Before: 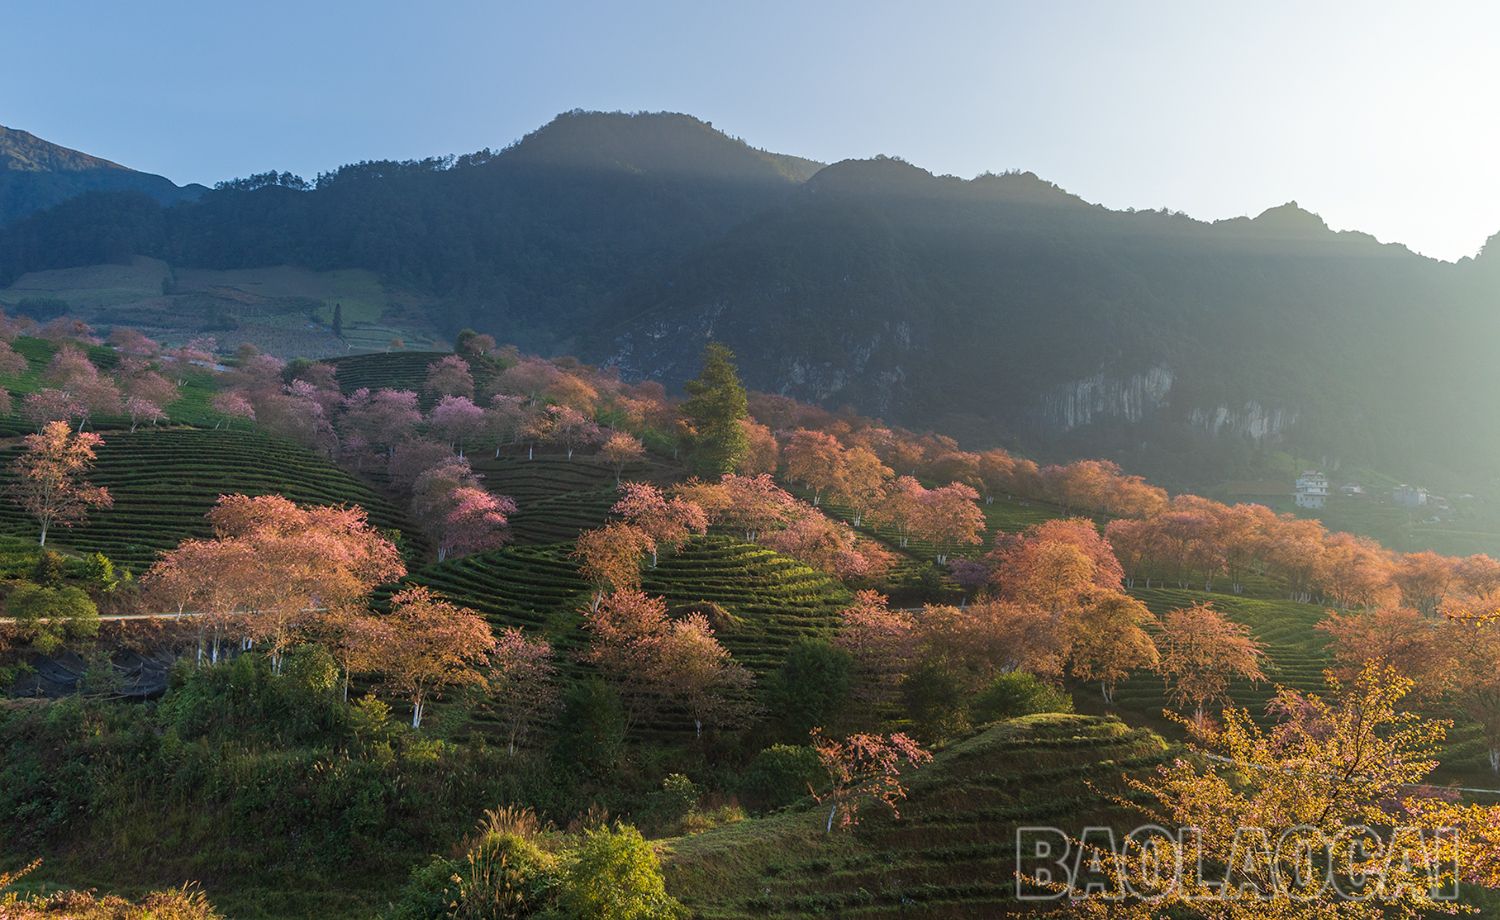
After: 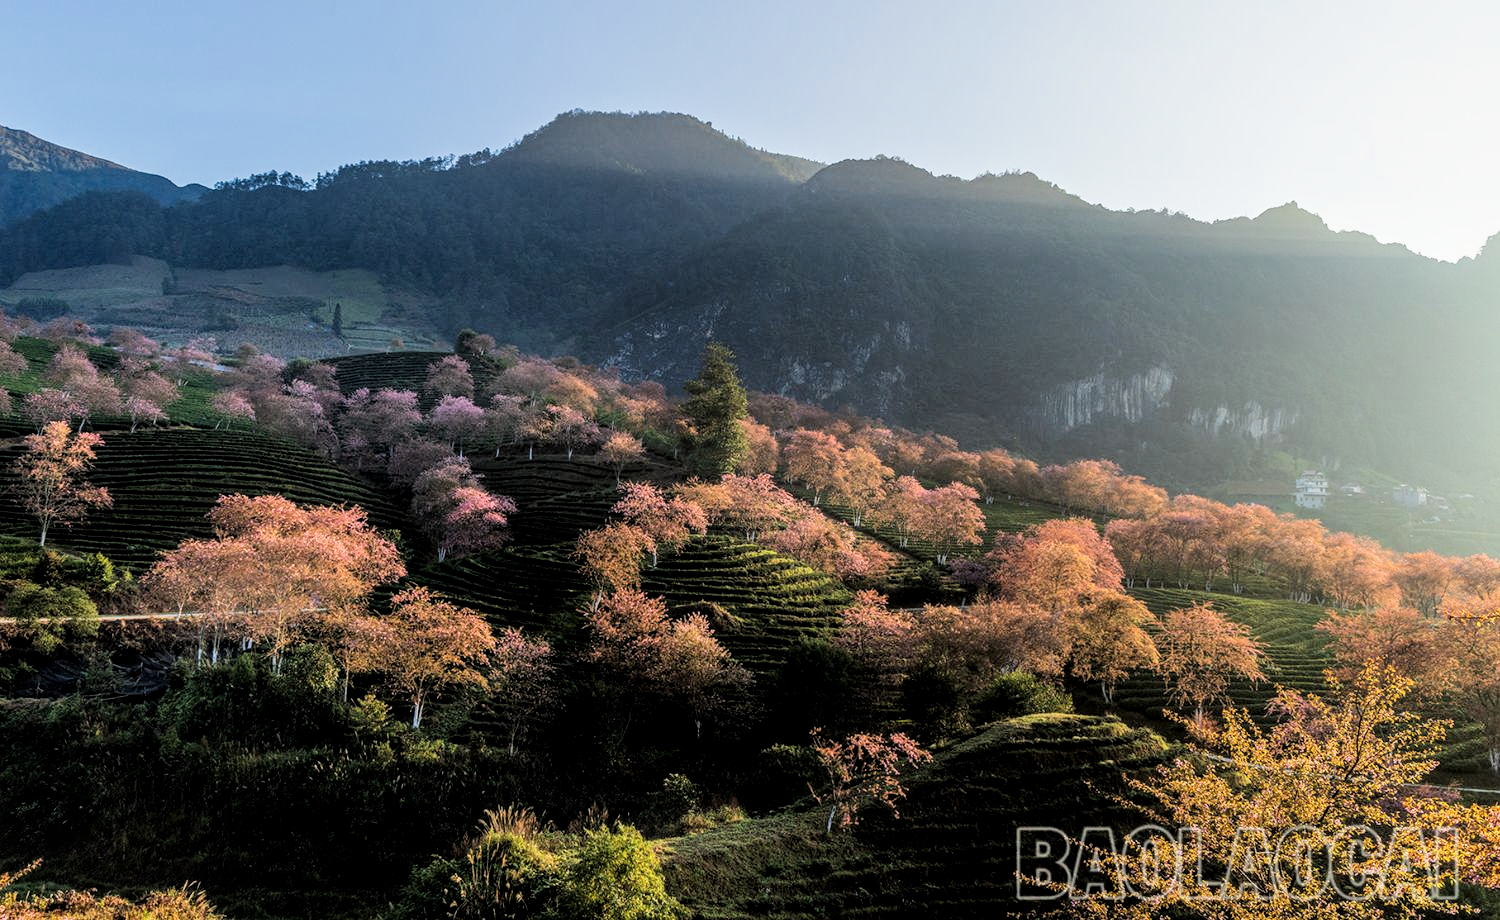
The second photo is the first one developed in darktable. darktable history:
filmic rgb: black relative exposure -4.97 EV, white relative exposure 3.97 EV, hardness 2.89, contrast 1.405
tone equalizer: -8 EV -0.456 EV, -7 EV -0.409 EV, -6 EV -0.334 EV, -5 EV -0.239 EV, -3 EV 0.208 EV, -2 EV 0.348 EV, -1 EV 0.394 EV, +0 EV 0.411 EV
local contrast: detail 130%
